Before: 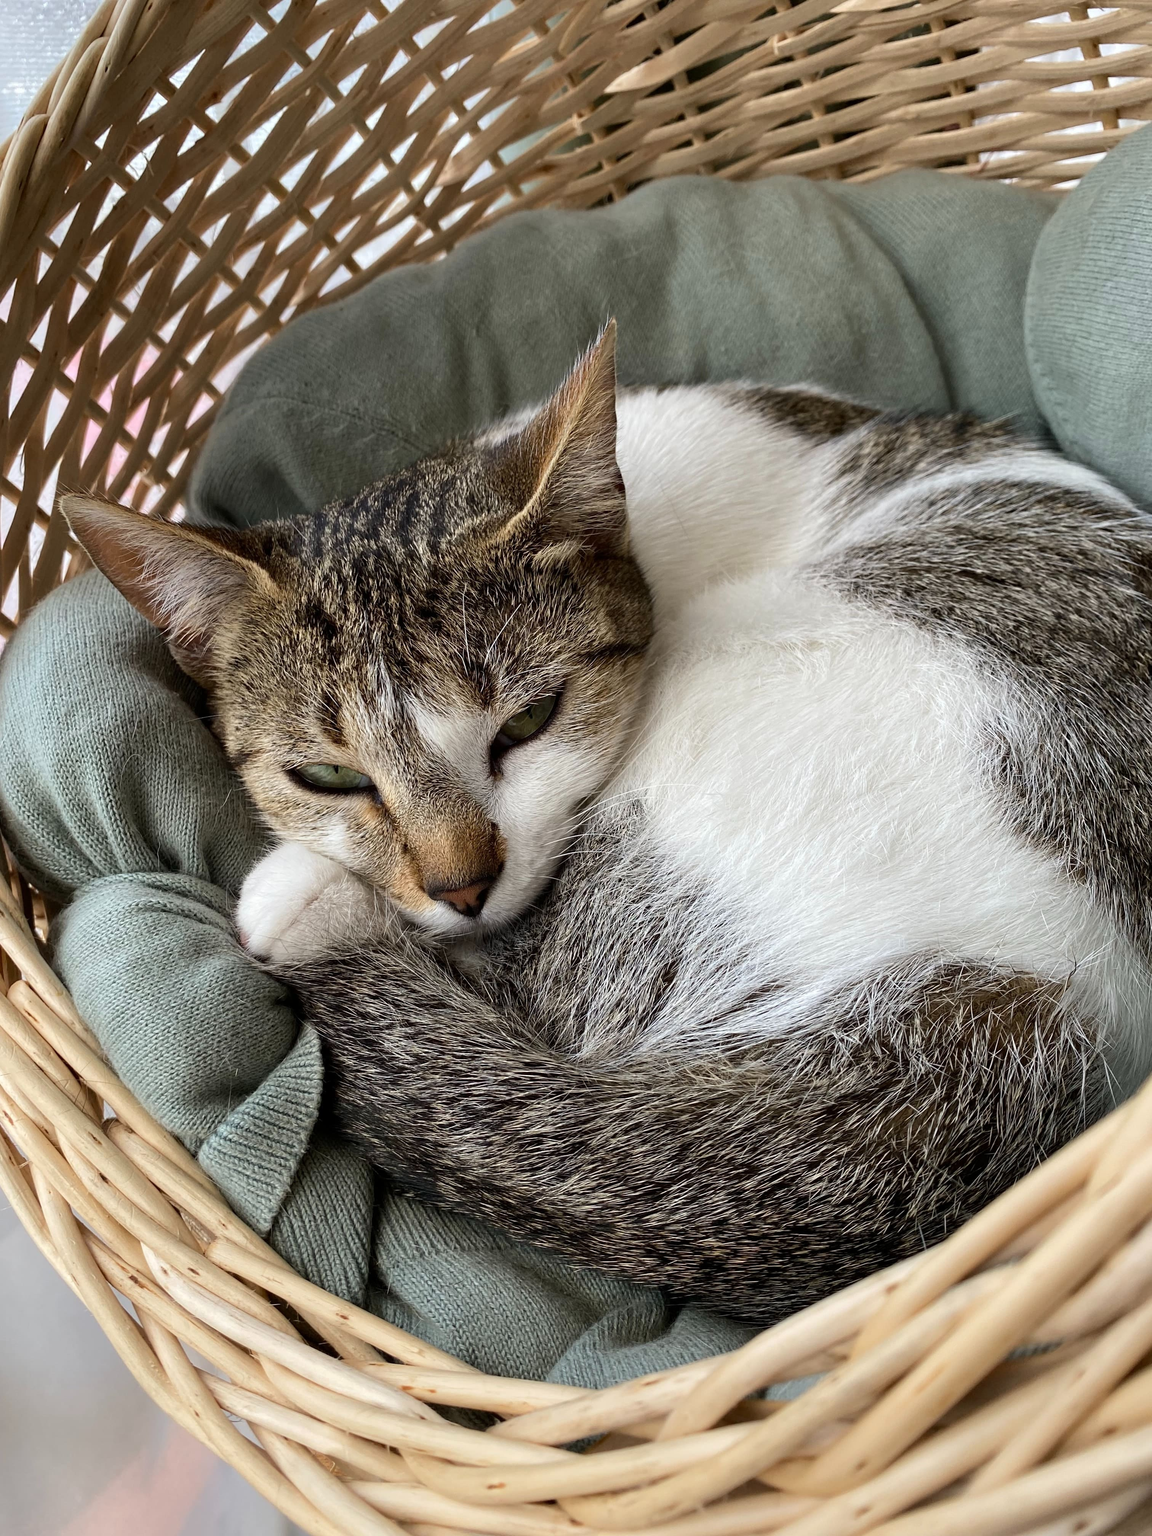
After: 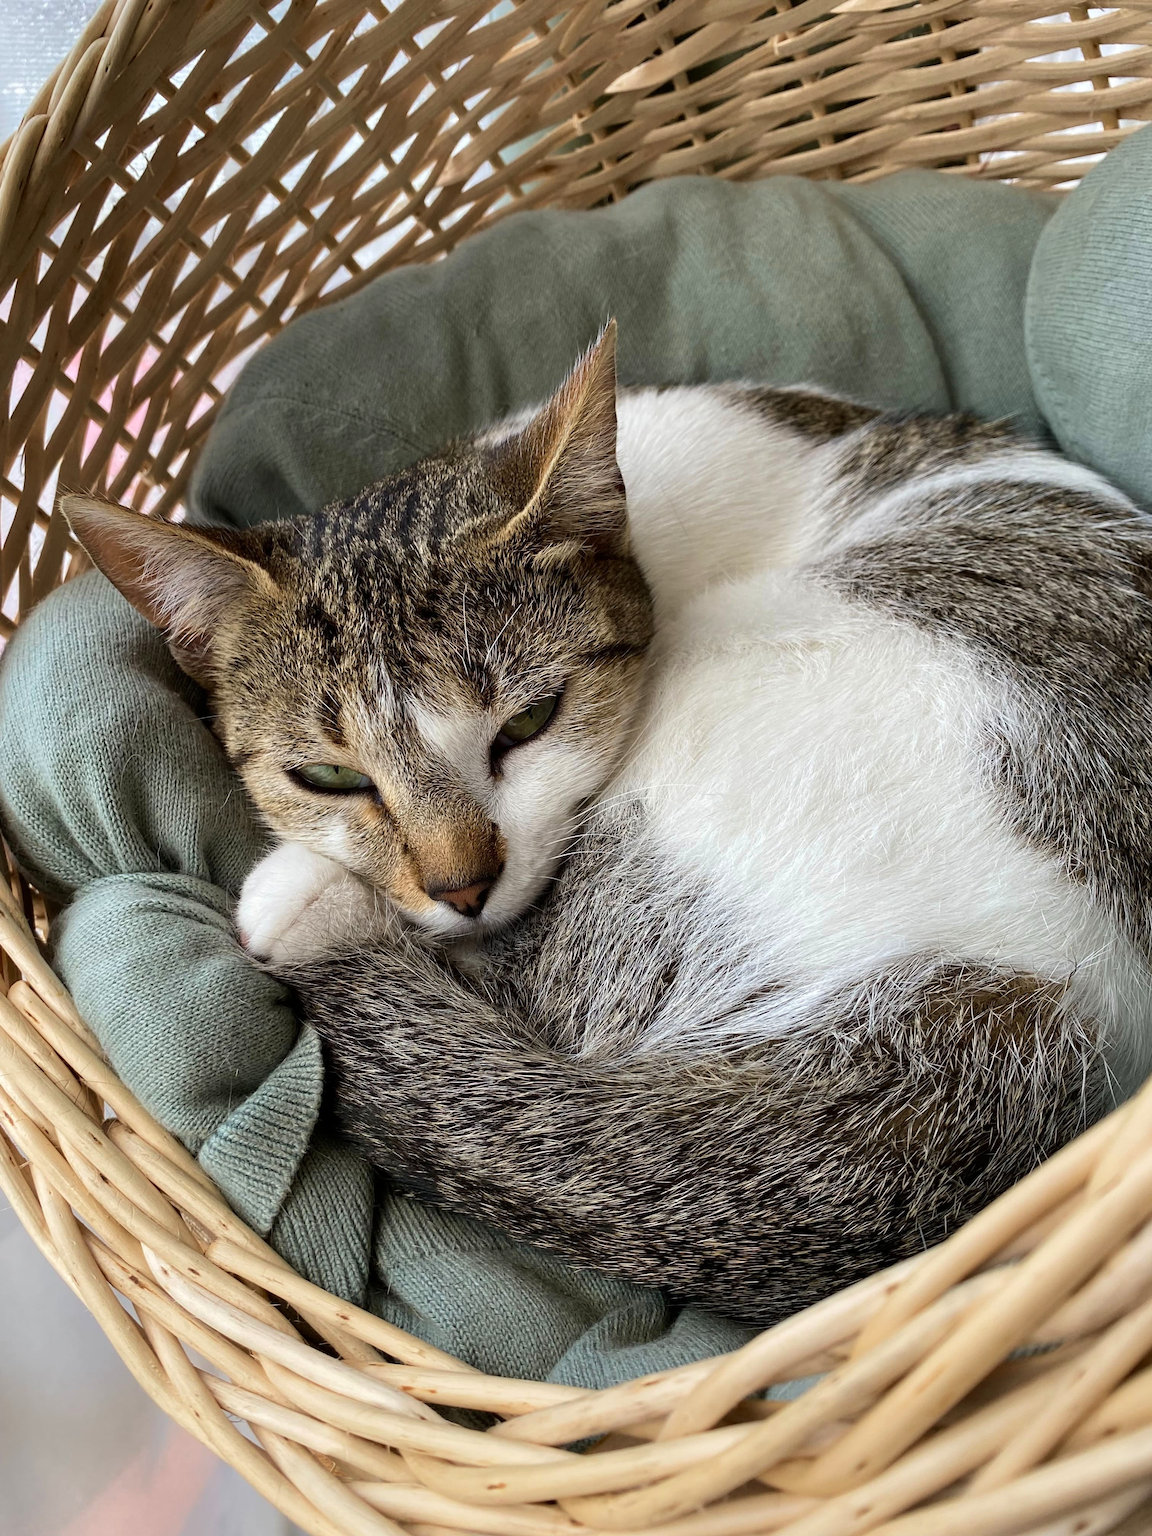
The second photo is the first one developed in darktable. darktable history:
velvia: strength 15.2%
